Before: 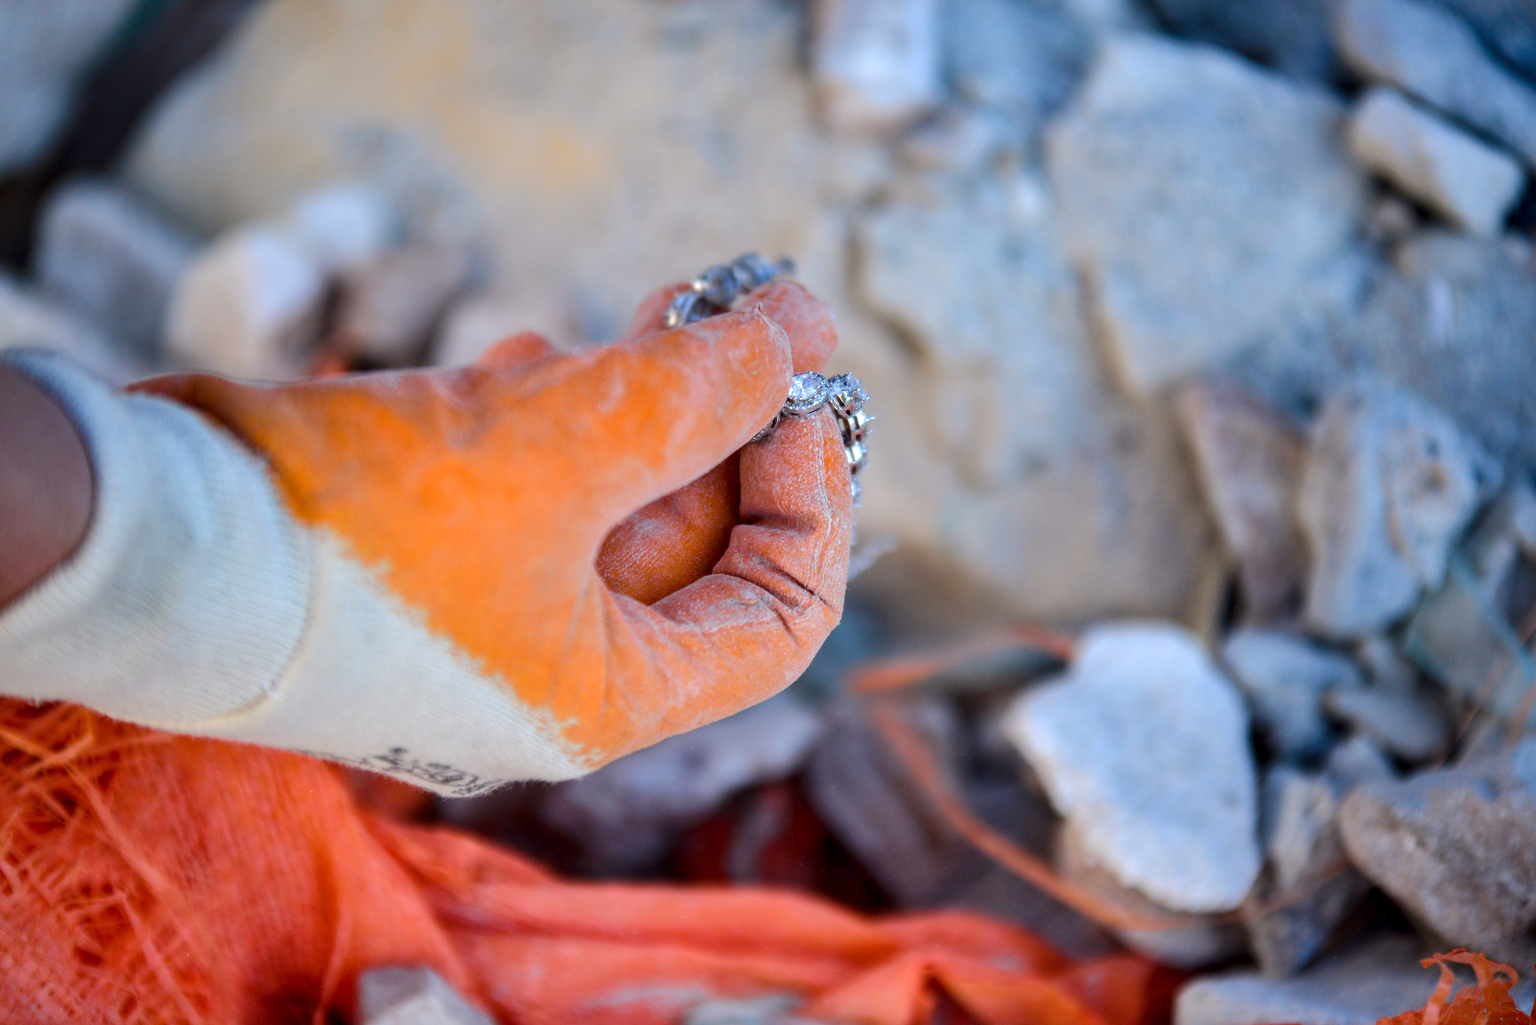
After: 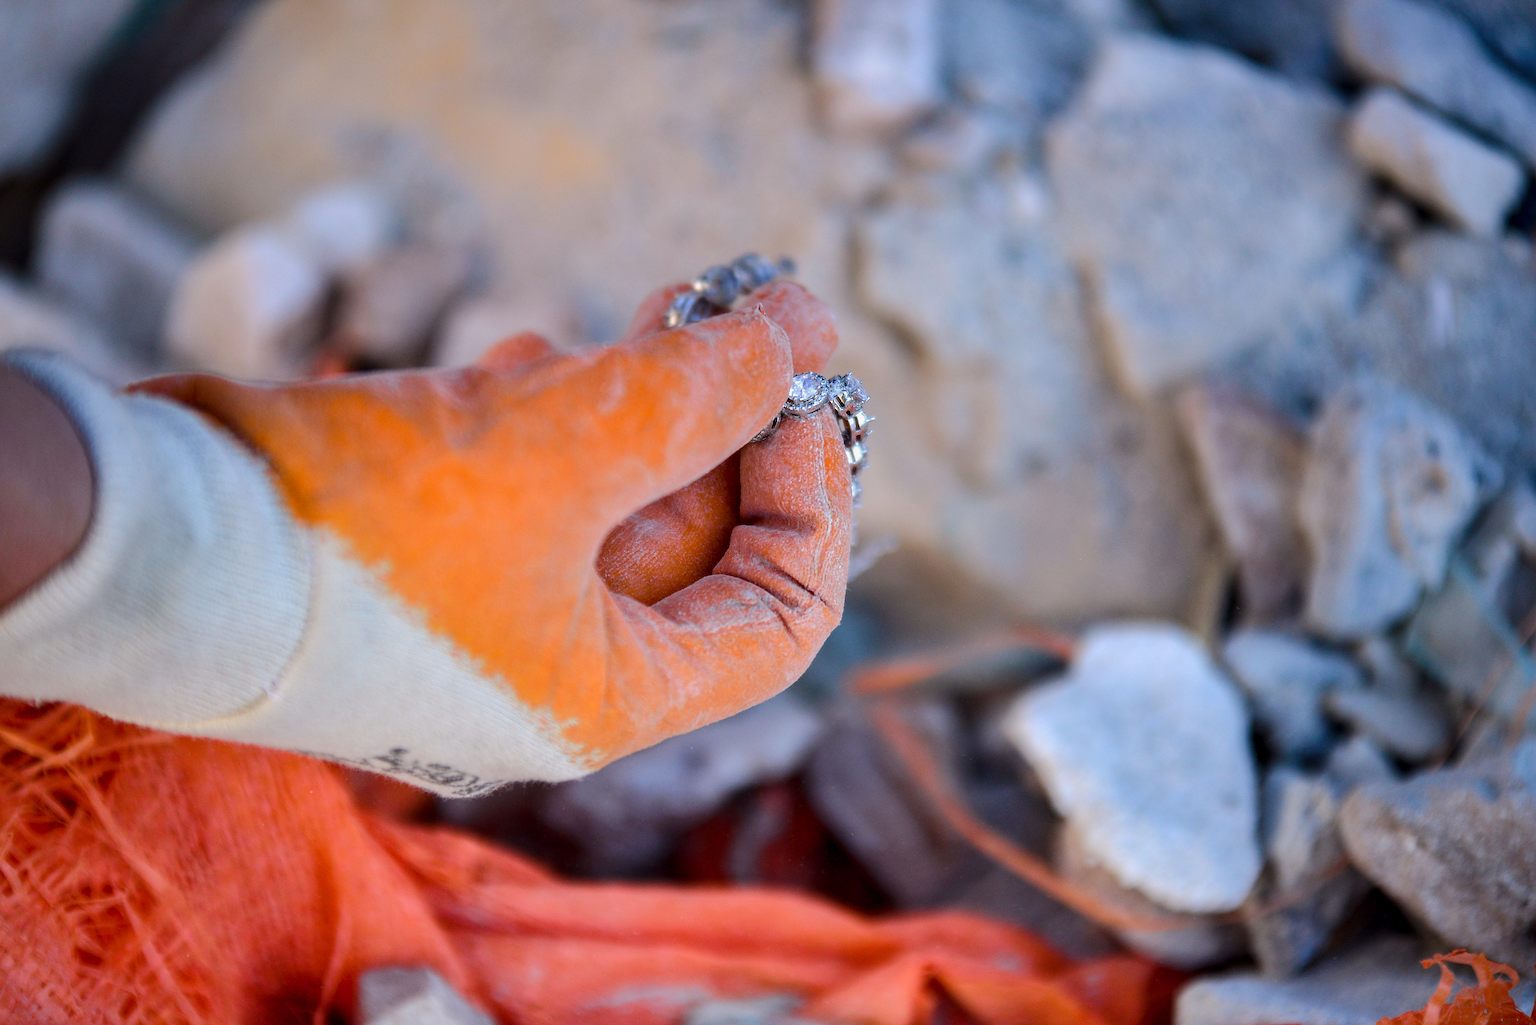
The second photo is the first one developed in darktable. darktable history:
graduated density: density 0.38 EV, hardness 21%, rotation -6.11°, saturation 32%
sharpen: on, module defaults
